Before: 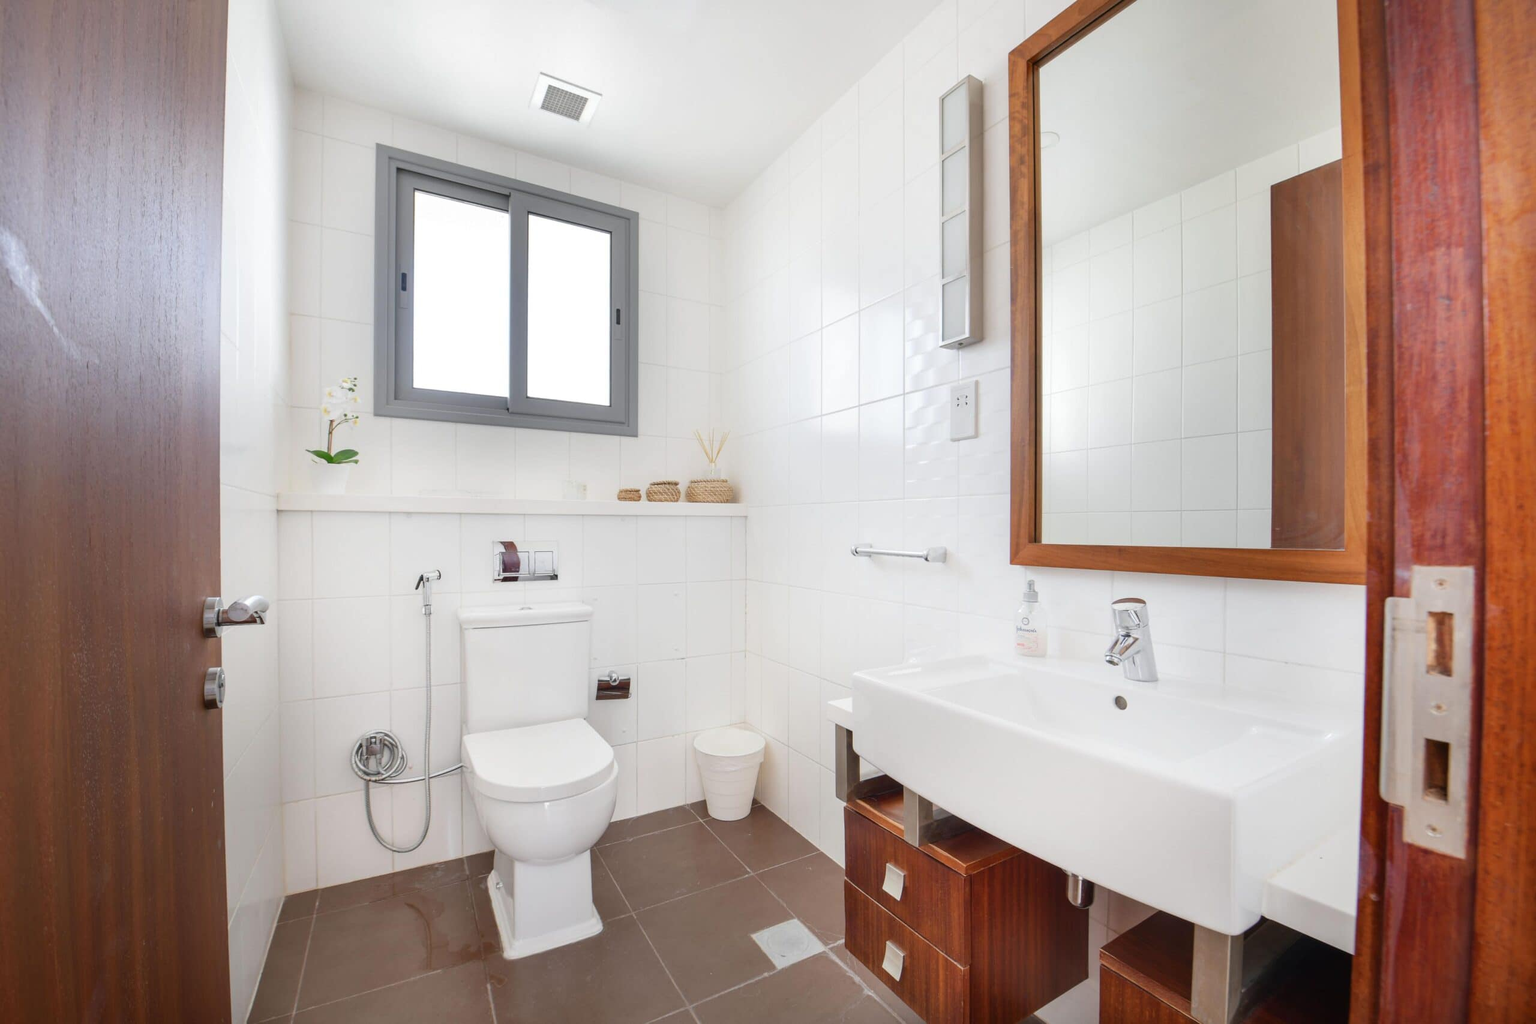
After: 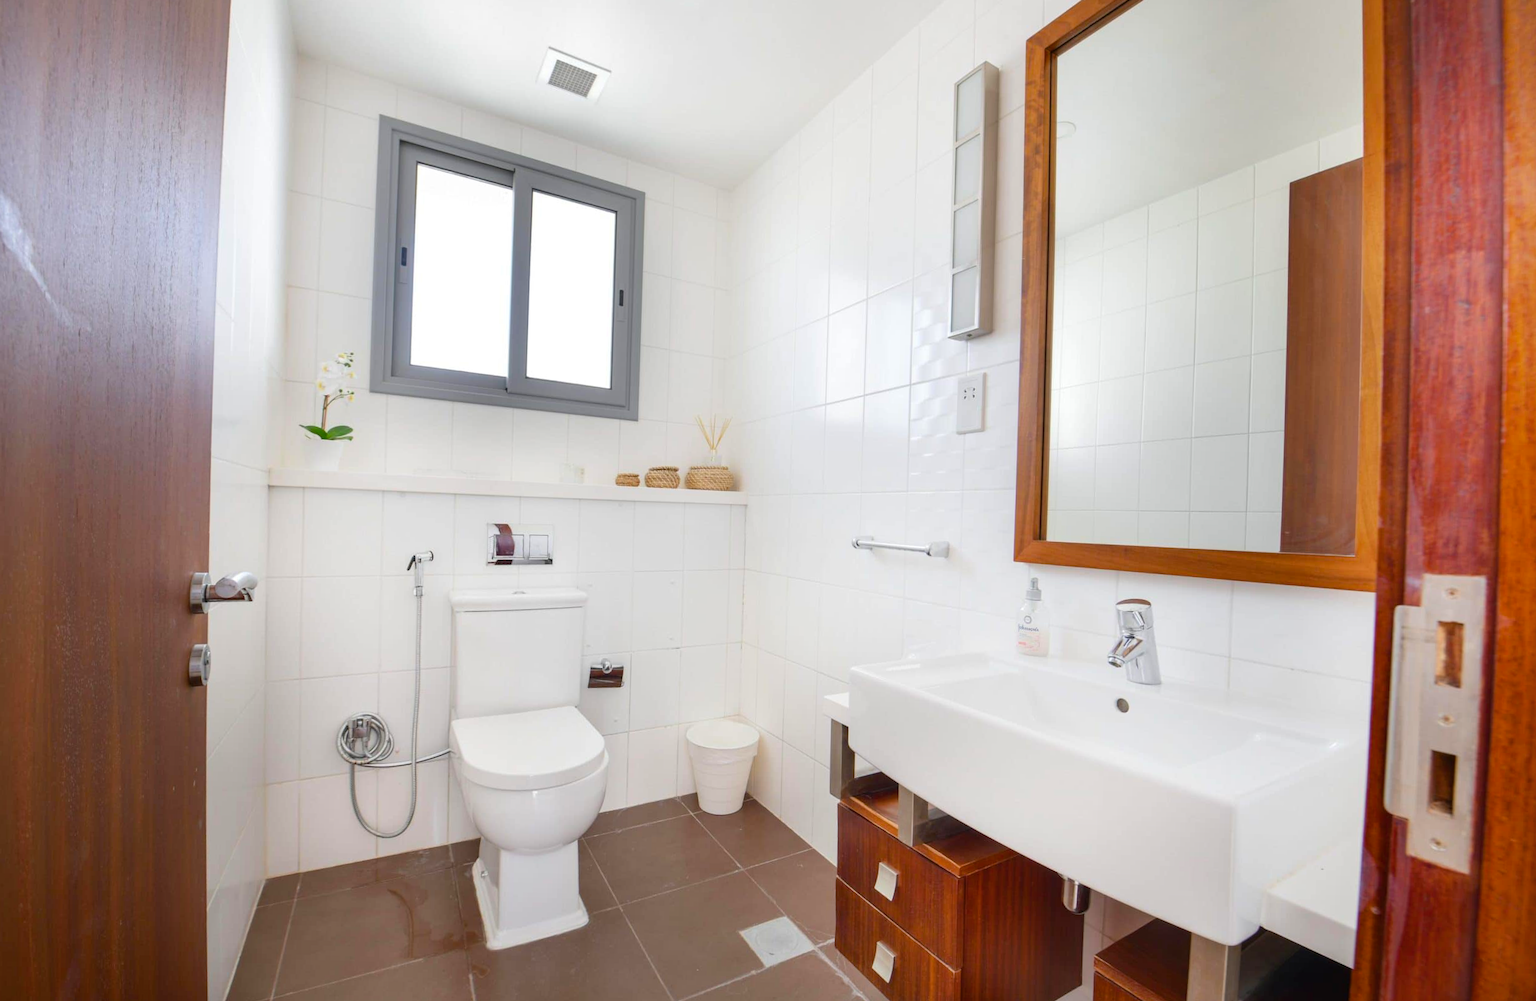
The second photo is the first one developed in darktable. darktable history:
color balance rgb: perceptual saturation grading › global saturation 20%, global vibrance 20%
rotate and perspective: rotation 1.57°, crop left 0.018, crop right 0.982, crop top 0.039, crop bottom 0.961
